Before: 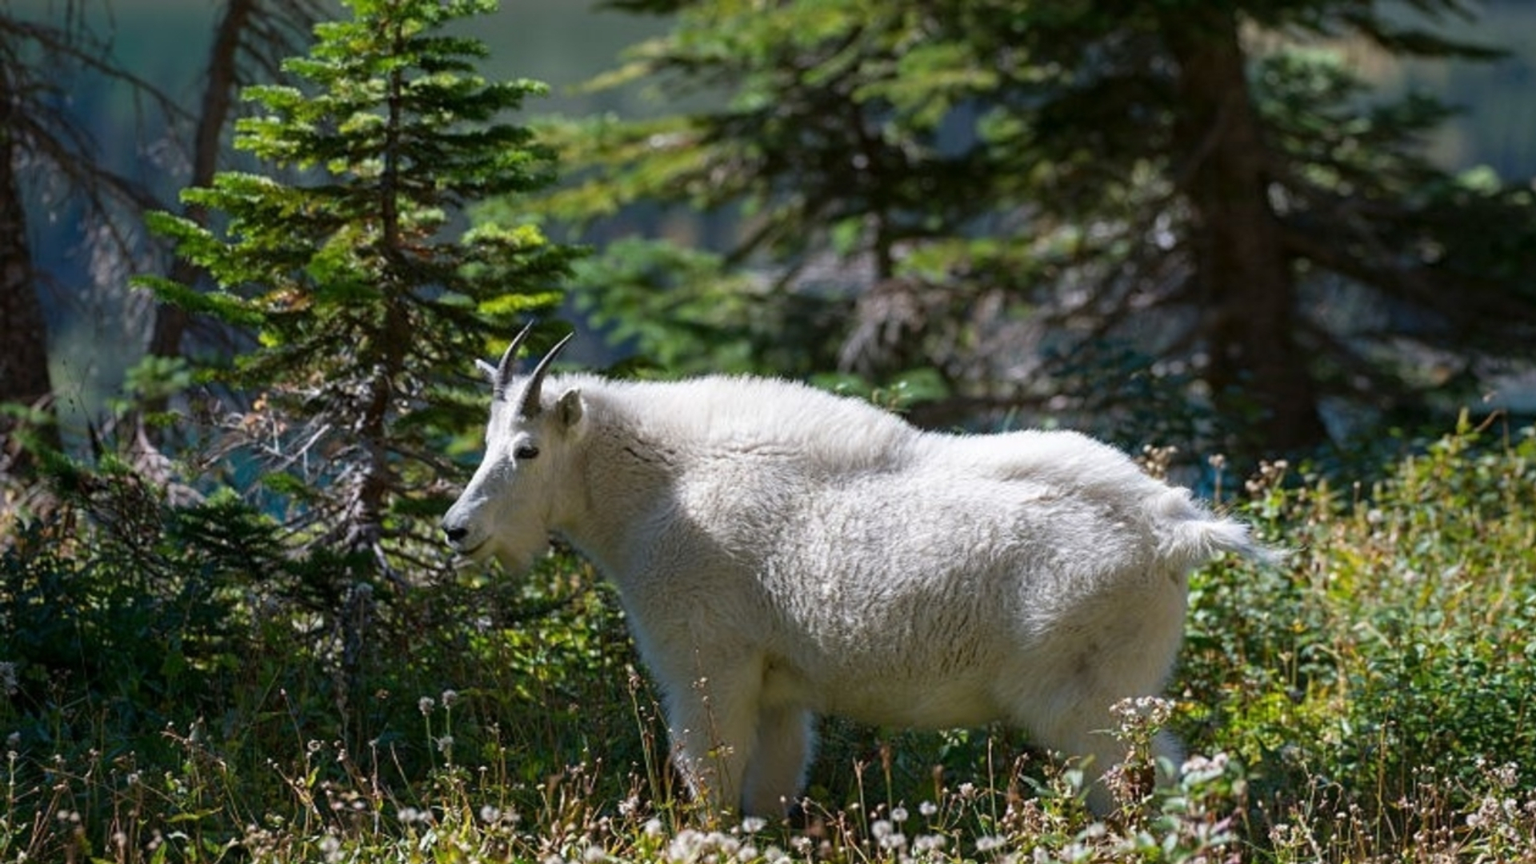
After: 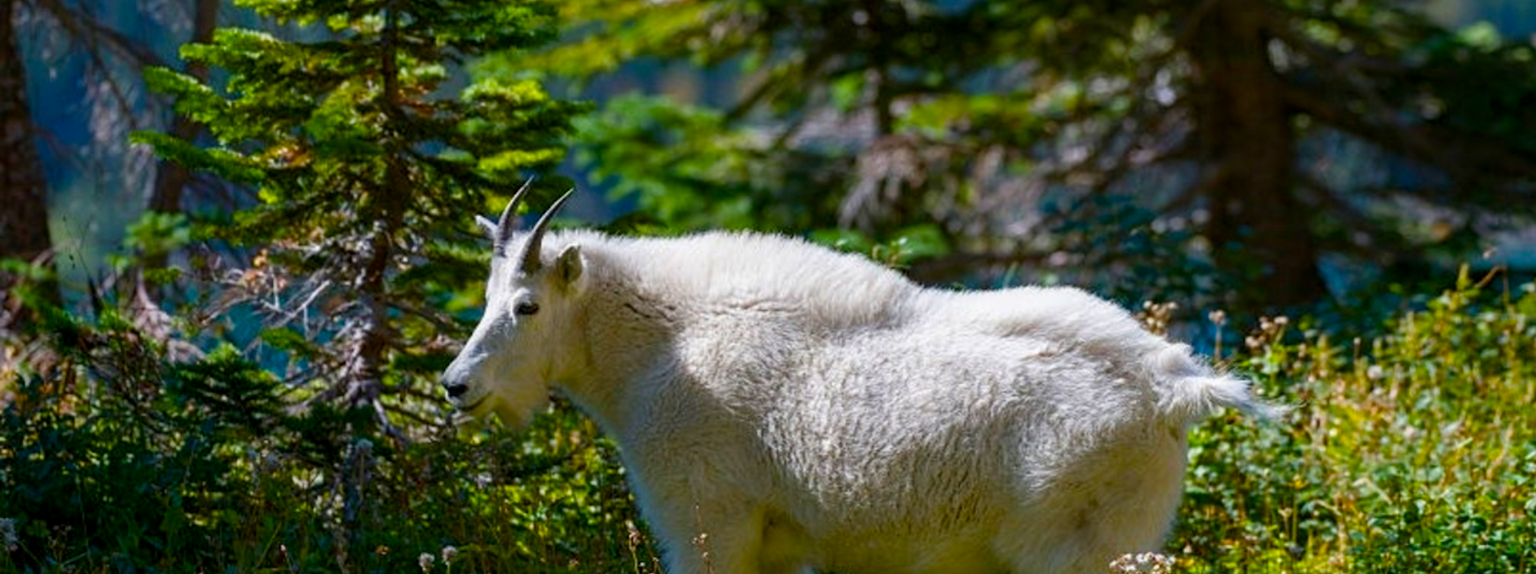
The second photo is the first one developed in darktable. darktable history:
color balance rgb: perceptual saturation grading › global saturation 20%, perceptual saturation grading › highlights -25%, perceptual saturation grading › shadows 50.52%, global vibrance 40.24%
local contrast: highlights 61%, shadows 106%, detail 107%, midtone range 0.529
crop: top 16.727%, bottom 16.727%
